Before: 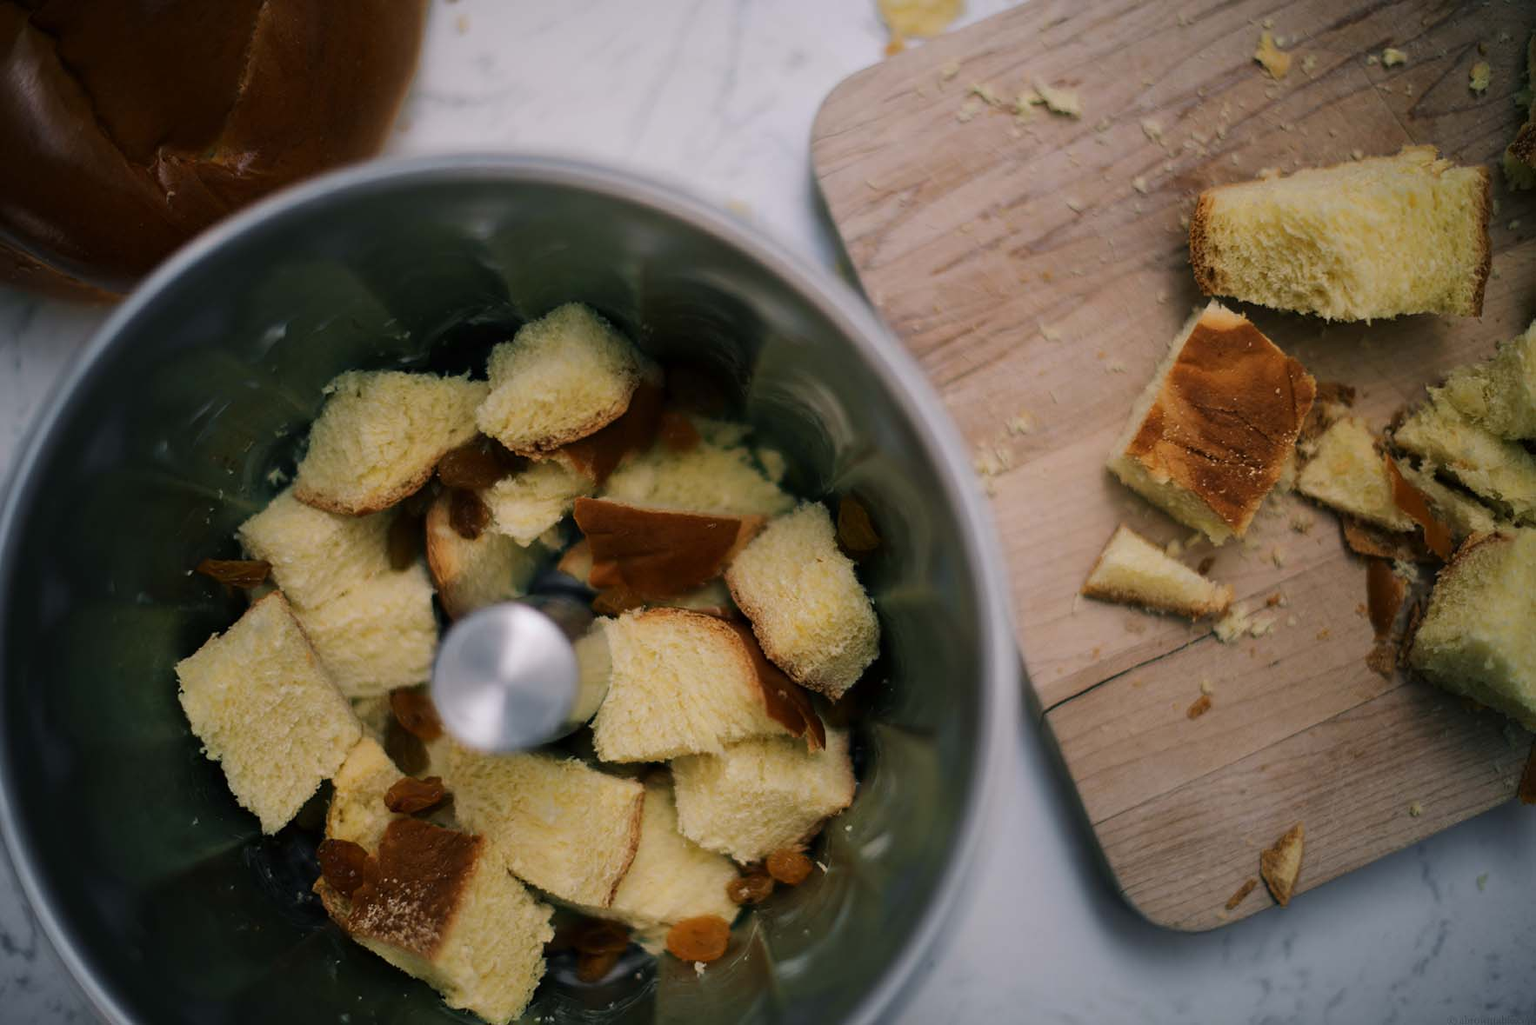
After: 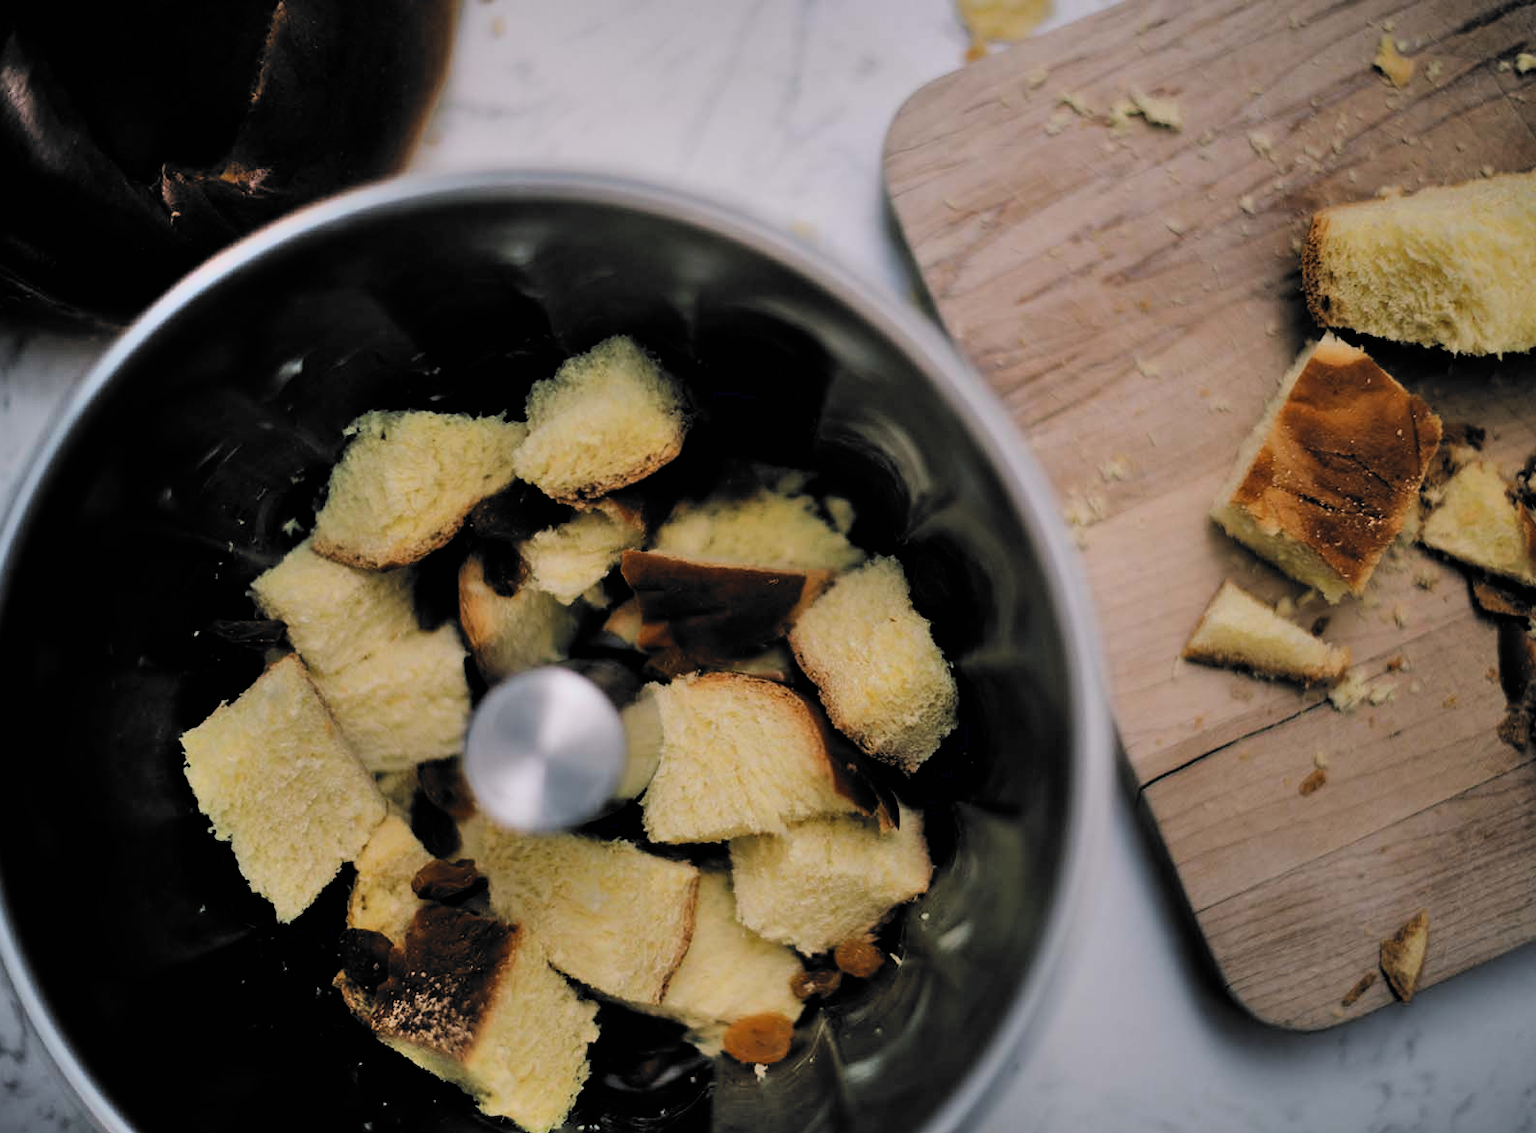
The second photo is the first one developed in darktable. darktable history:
crop and rotate: left 0.901%, right 8.641%
shadows and highlights: low approximation 0.01, soften with gaussian
exposure: black level correction 0.001, exposure 0.017 EV, compensate exposure bias true, compensate highlight preservation false
filmic rgb: black relative exposure -5.12 EV, white relative exposure 3.18 EV, threshold 2.97 EV, hardness 3.42, contrast 1.192, highlights saturation mix -48.66%, color science v6 (2022), enable highlight reconstruction true
